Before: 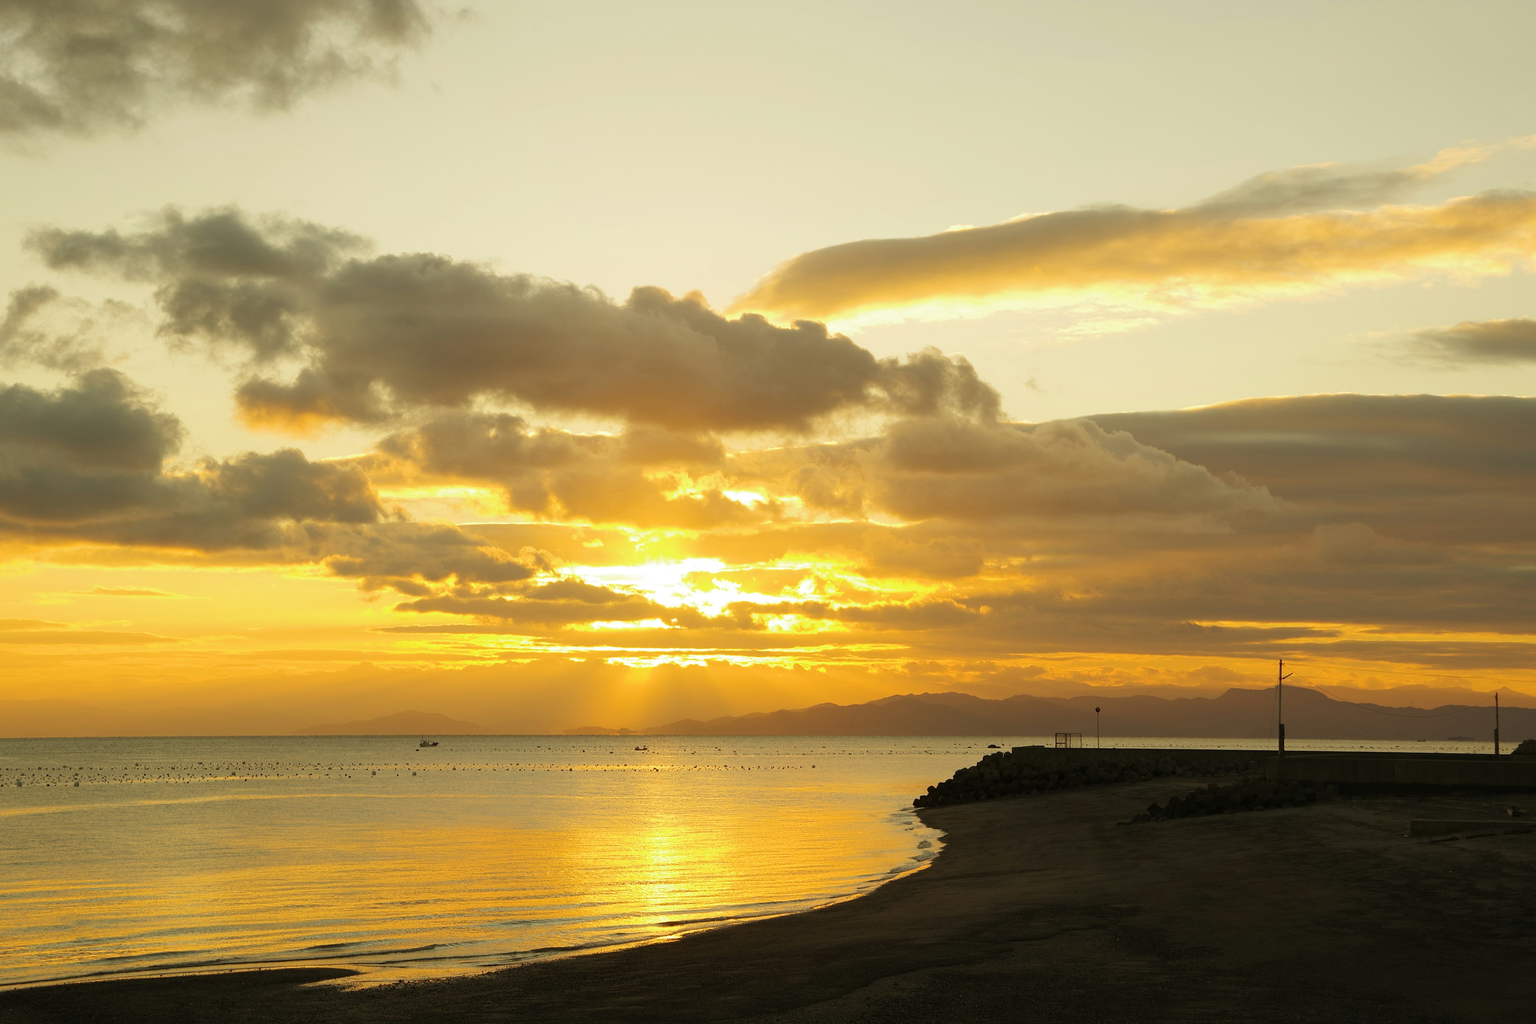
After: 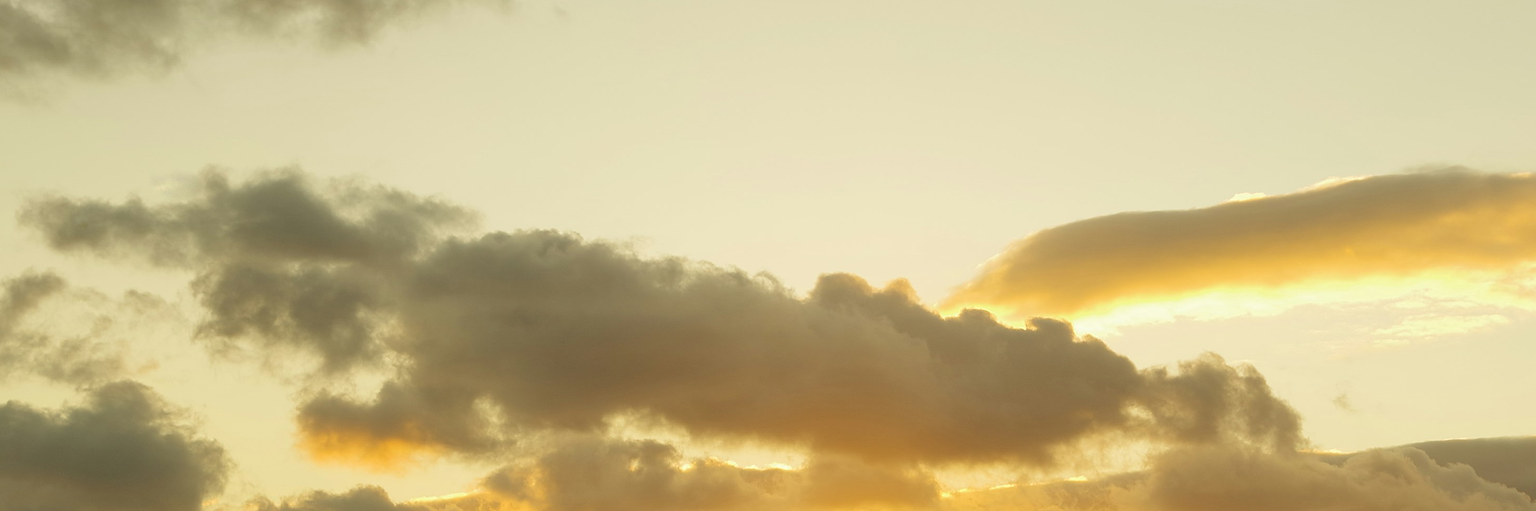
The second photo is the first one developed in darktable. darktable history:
crop: left 0.579%, top 7.627%, right 23.167%, bottom 54.275%
sharpen: on, module defaults
